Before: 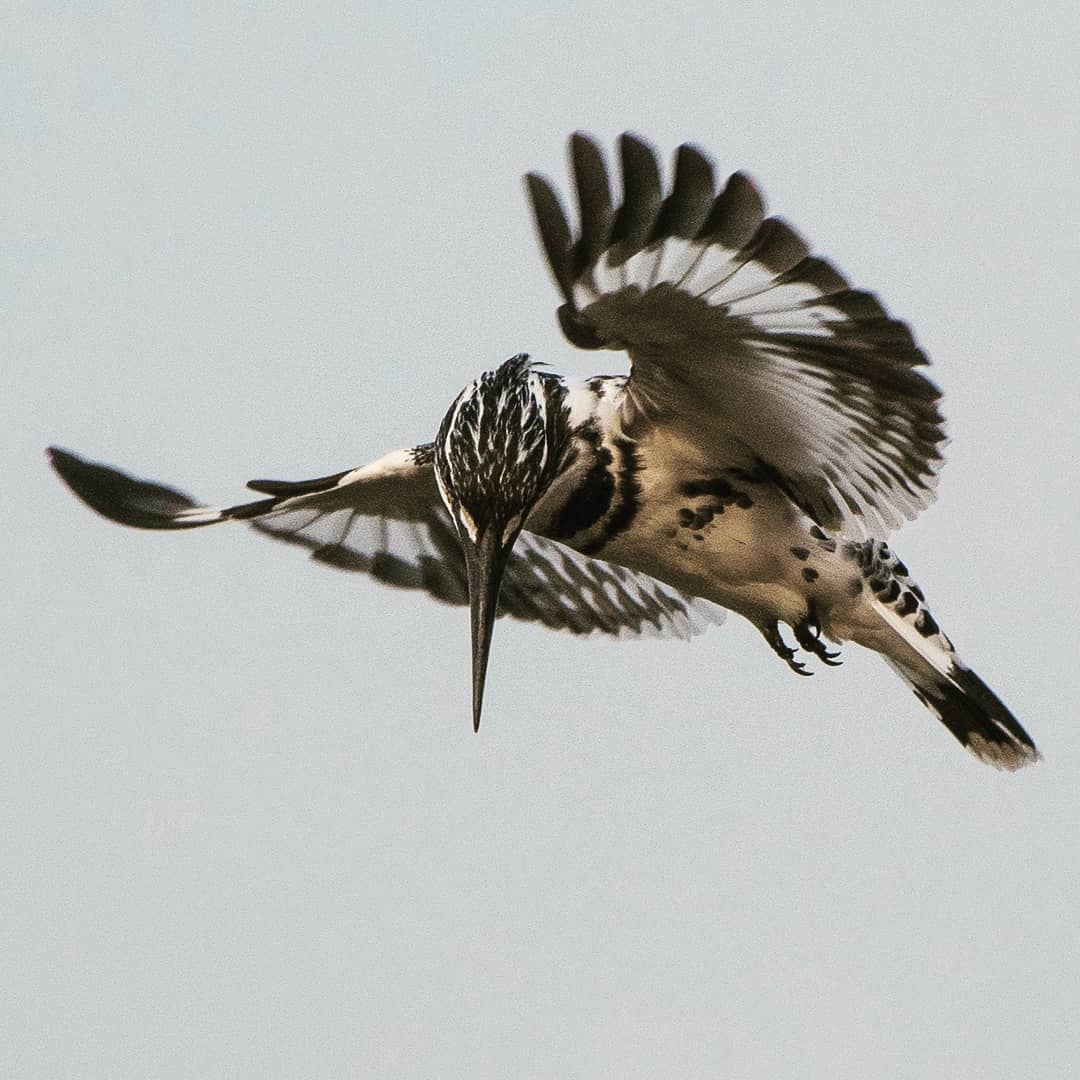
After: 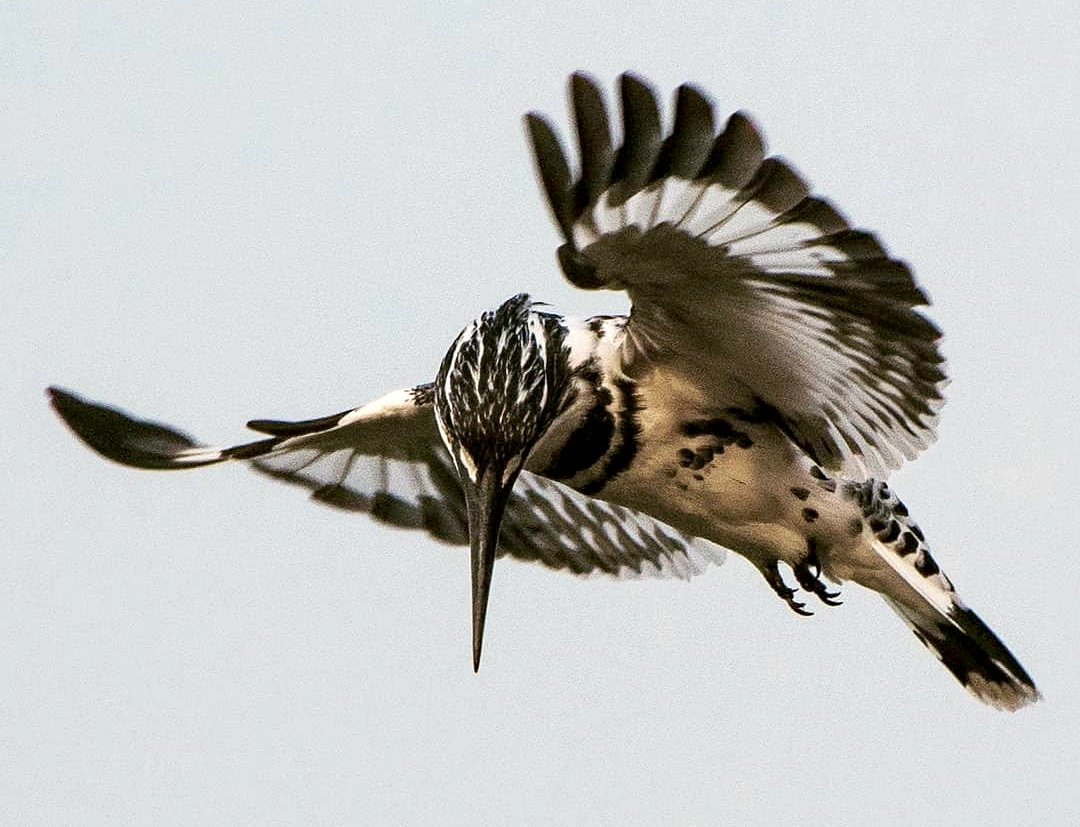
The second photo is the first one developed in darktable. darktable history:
exposure: black level correction 0.005, exposure 0.279 EV, compensate highlight preservation false
haze removal: compatibility mode true, adaptive false
crop: top 5.579%, bottom 17.842%
